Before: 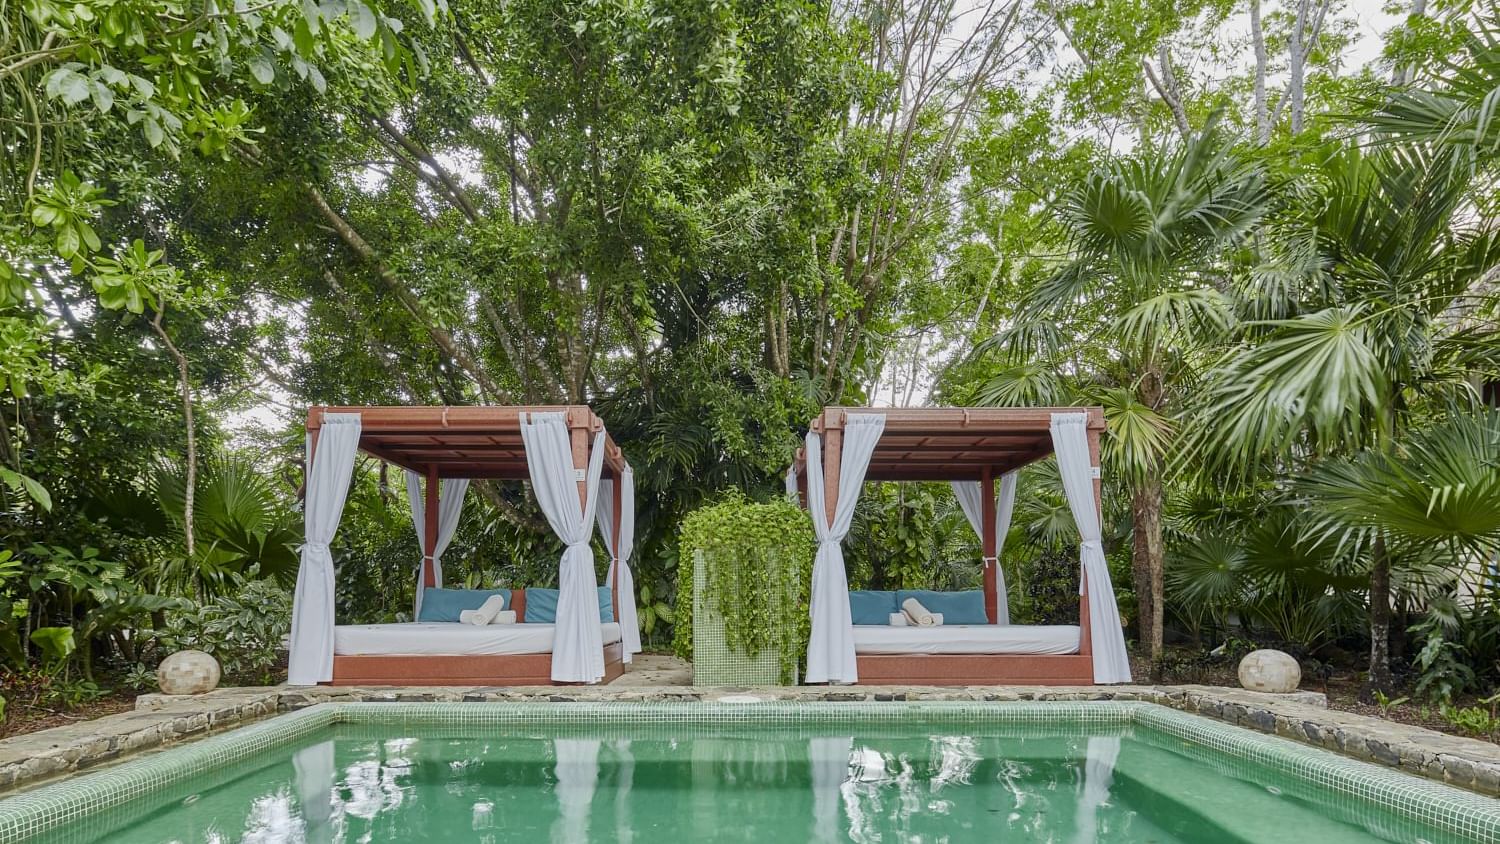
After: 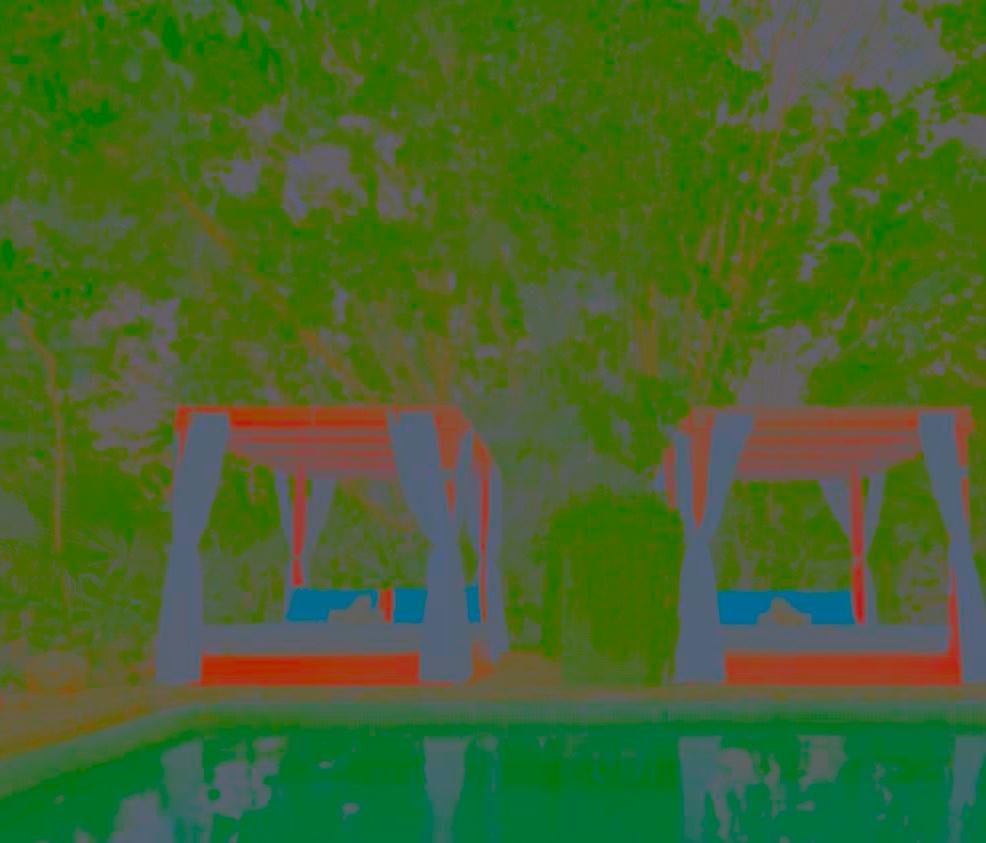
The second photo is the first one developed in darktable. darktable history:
crop and rotate: left 8.866%, right 25.34%
contrast brightness saturation: contrast -0.983, brightness -0.157, saturation 0.761
tone equalizer: -8 EV -1.12 EV, -7 EV -1.01 EV, -6 EV -0.901 EV, -5 EV -0.603 EV, -3 EV 0.55 EV, -2 EV 0.885 EV, -1 EV 0.987 EV, +0 EV 1.07 EV
